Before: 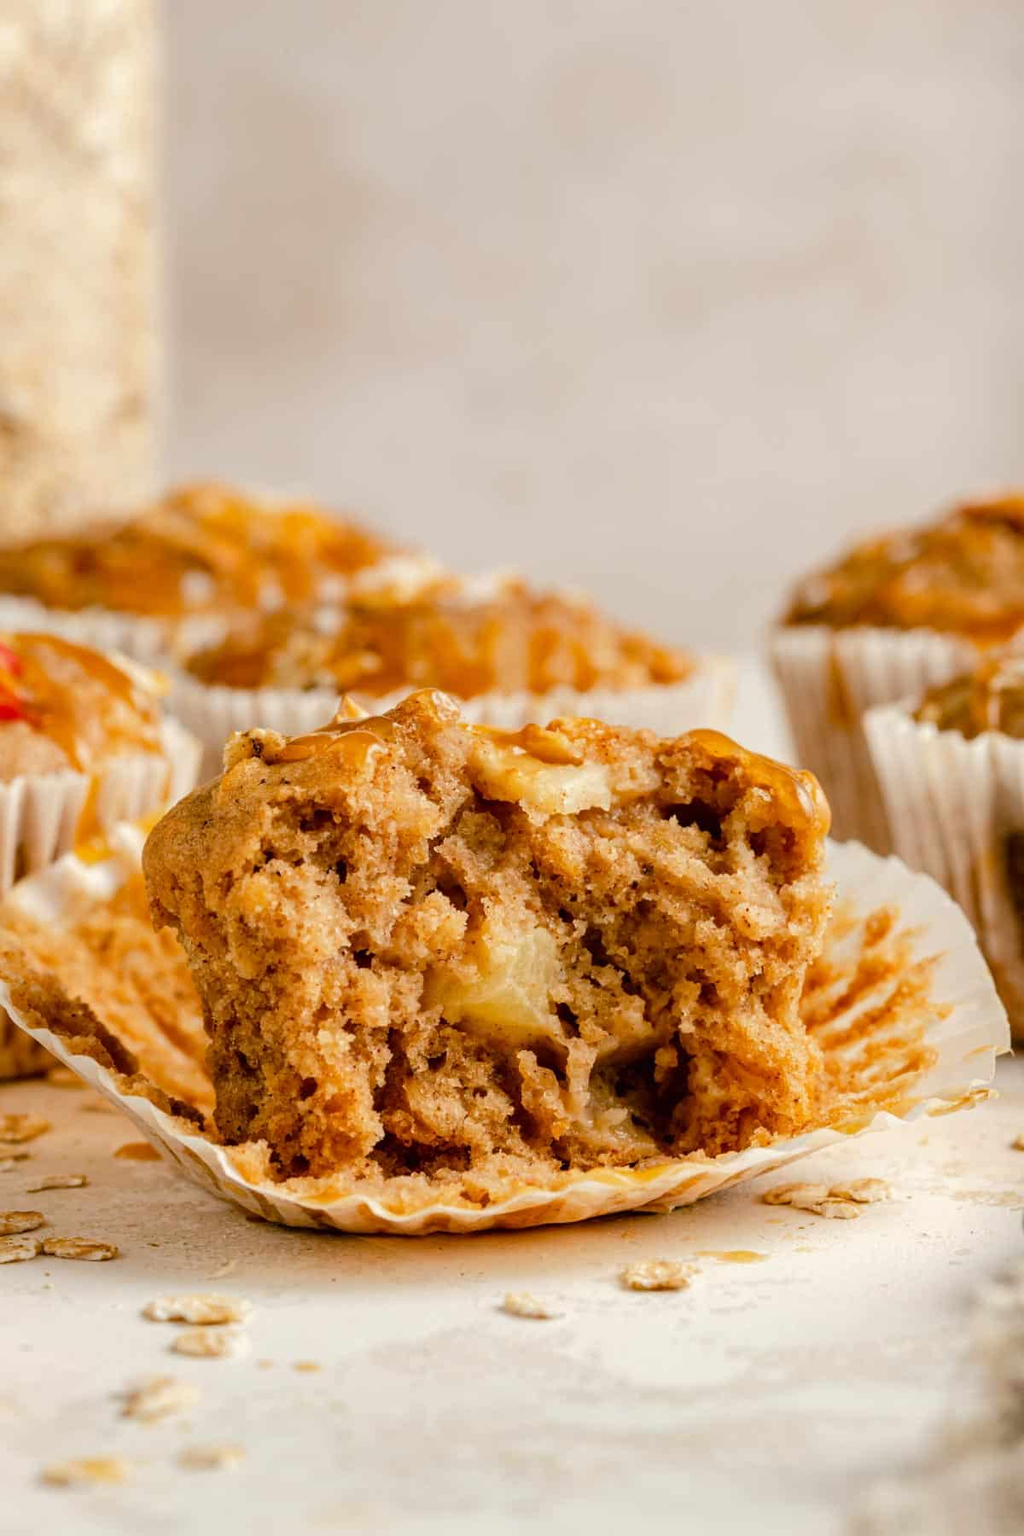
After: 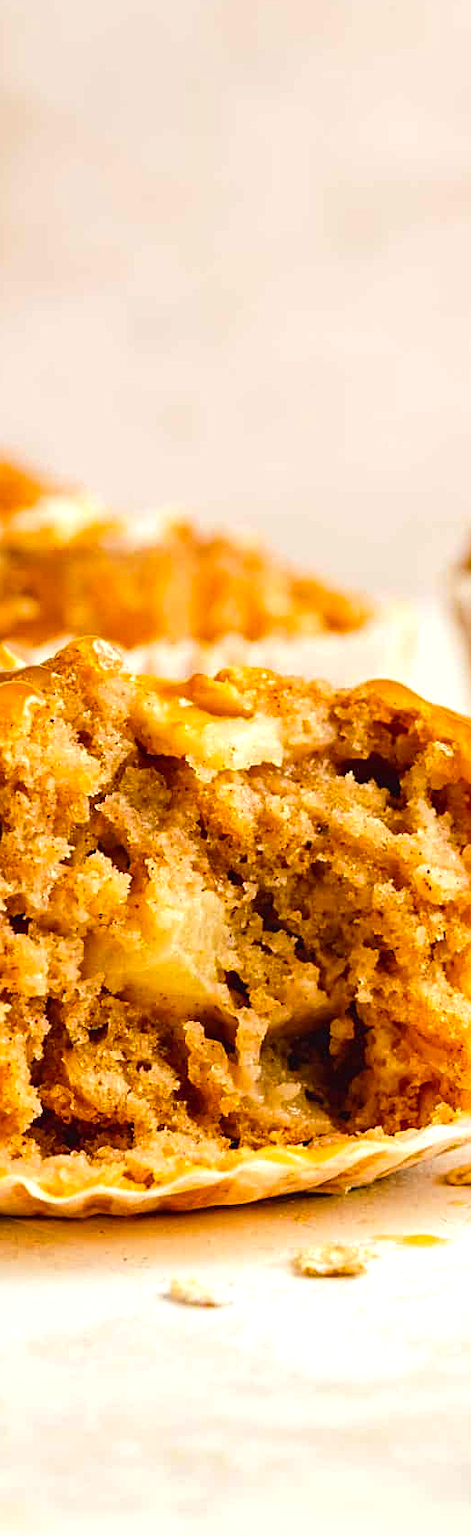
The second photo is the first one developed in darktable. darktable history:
crop: left 33.685%, top 5.927%, right 22.927%
sharpen: on, module defaults
color balance rgb: global offset › luminance 0.268%, perceptual saturation grading › global saturation 25.31%, global vibrance 10.715%
exposure: exposure 0.495 EV, compensate highlight preservation false
